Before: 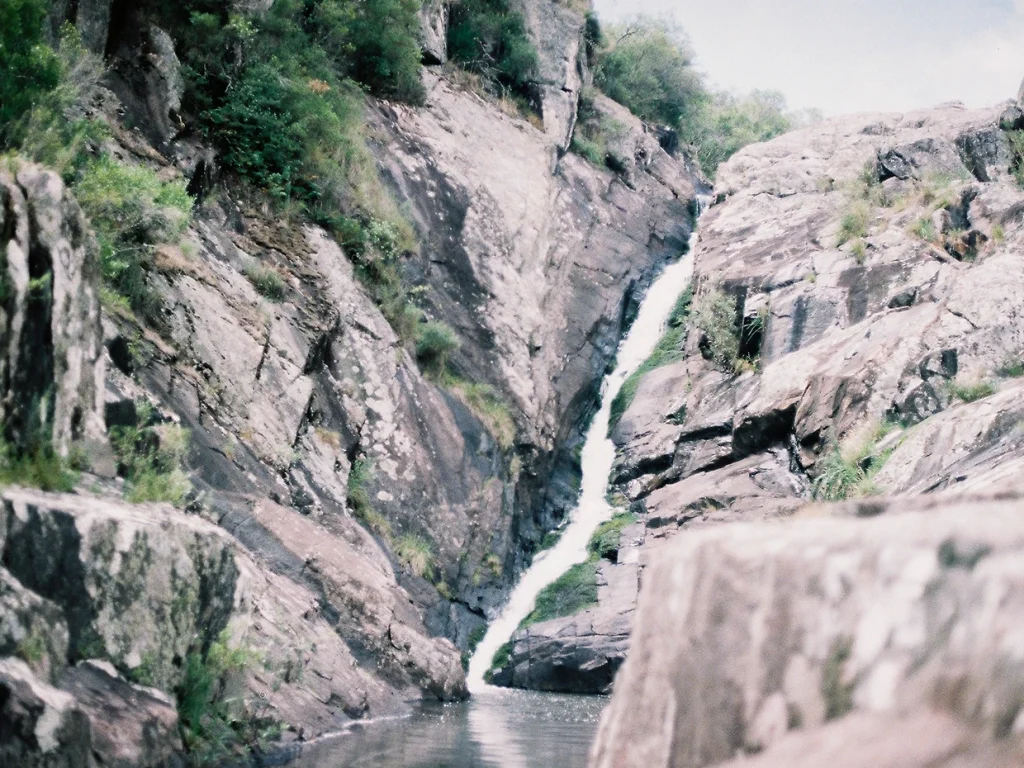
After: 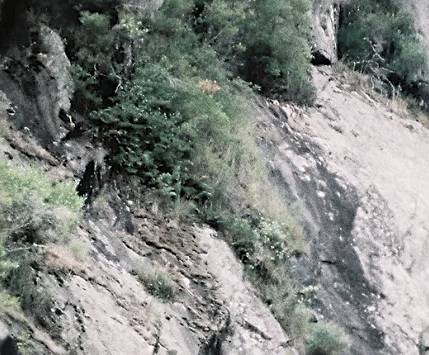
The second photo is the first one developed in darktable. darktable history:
crop and rotate: left 10.817%, top 0.062%, right 47.194%, bottom 53.626%
sharpen: on, module defaults
contrast brightness saturation: brightness 0.18, saturation -0.5
grain: coarseness 0.09 ISO
velvia: strength 15%
